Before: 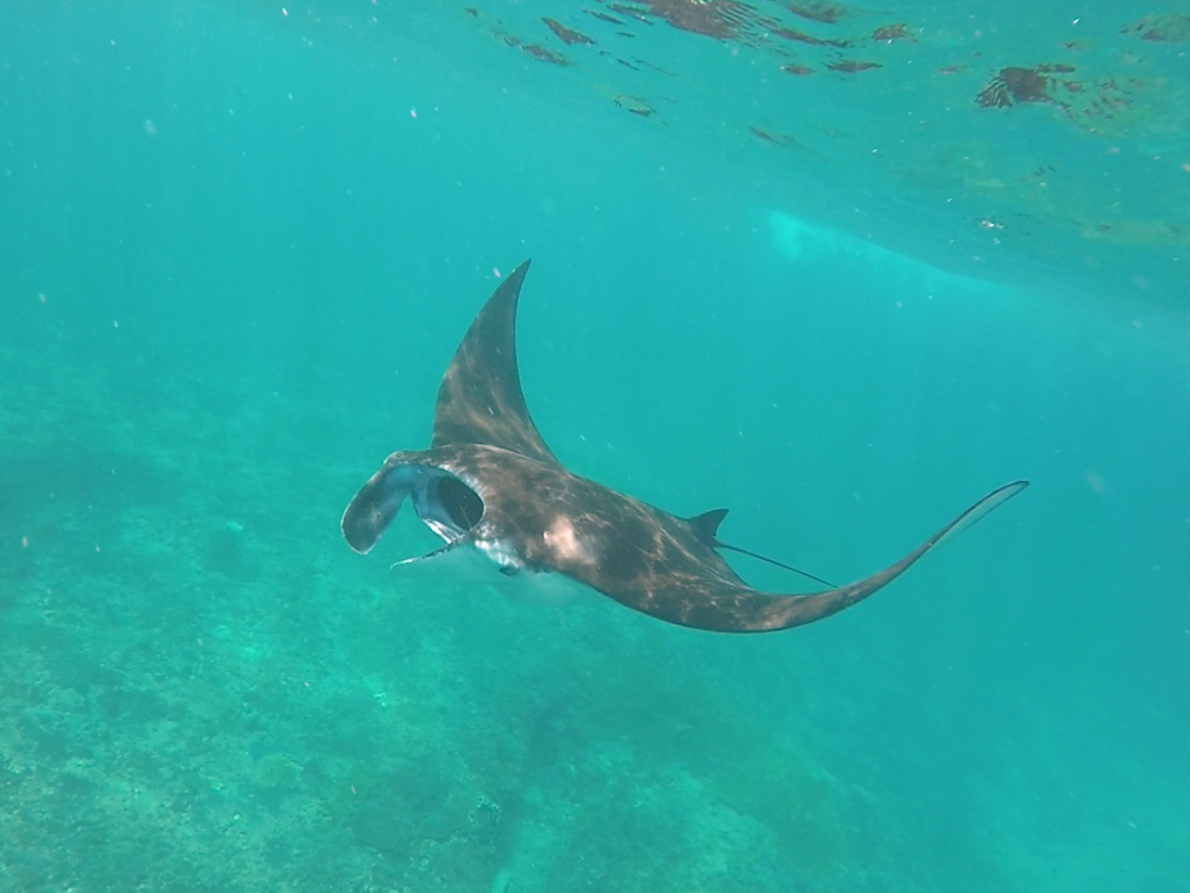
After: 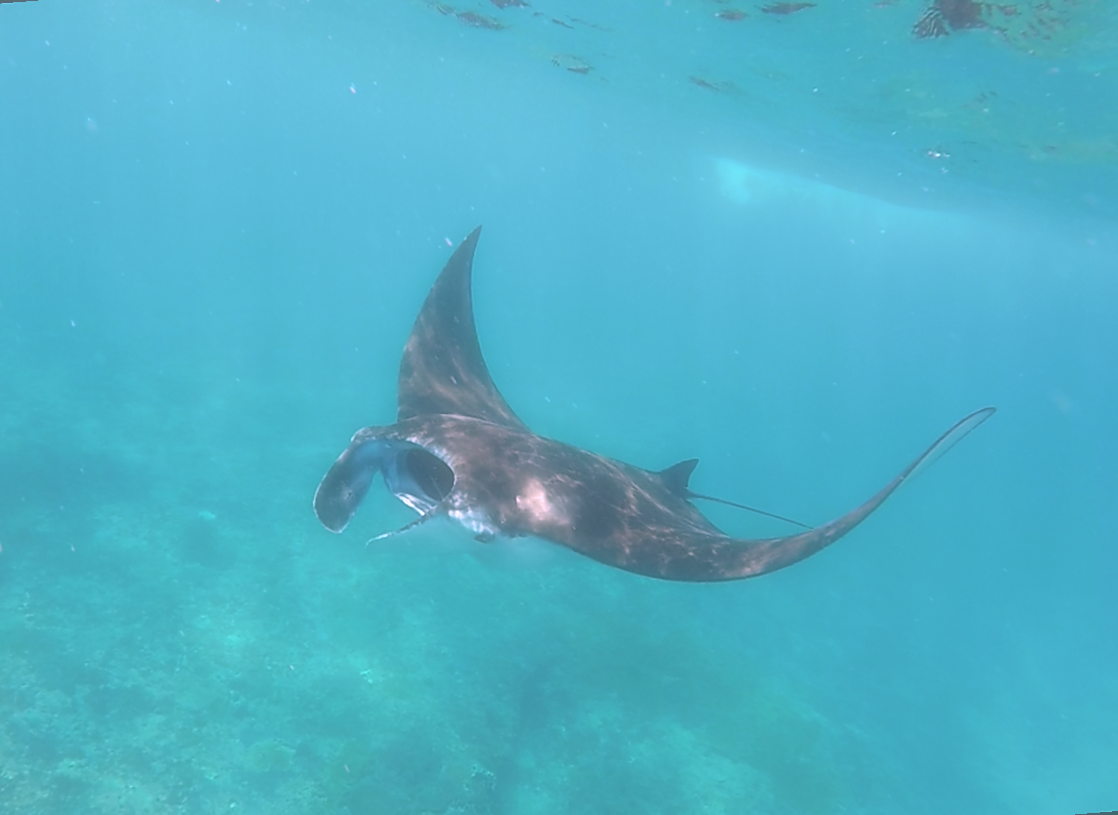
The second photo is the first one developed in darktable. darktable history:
white balance: red 1.042, blue 1.17
sharpen: radius 1
soften: size 60.24%, saturation 65.46%, brightness 0.506 EV, mix 25.7%
rotate and perspective: rotation -4.57°, crop left 0.054, crop right 0.944, crop top 0.087, crop bottom 0.914
